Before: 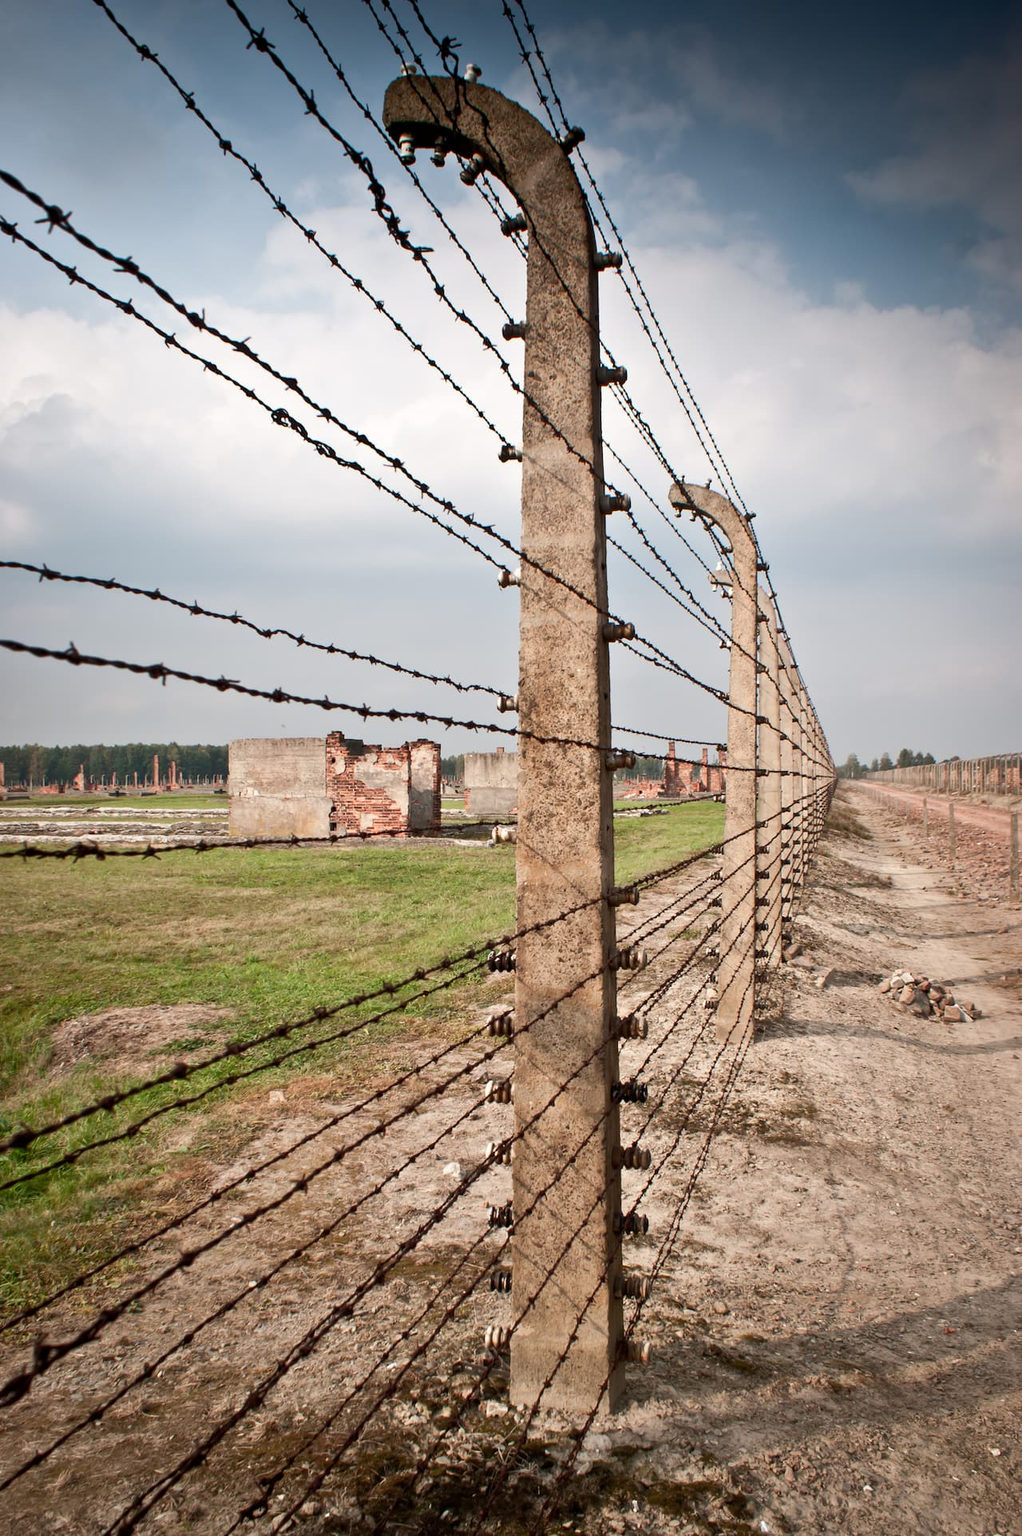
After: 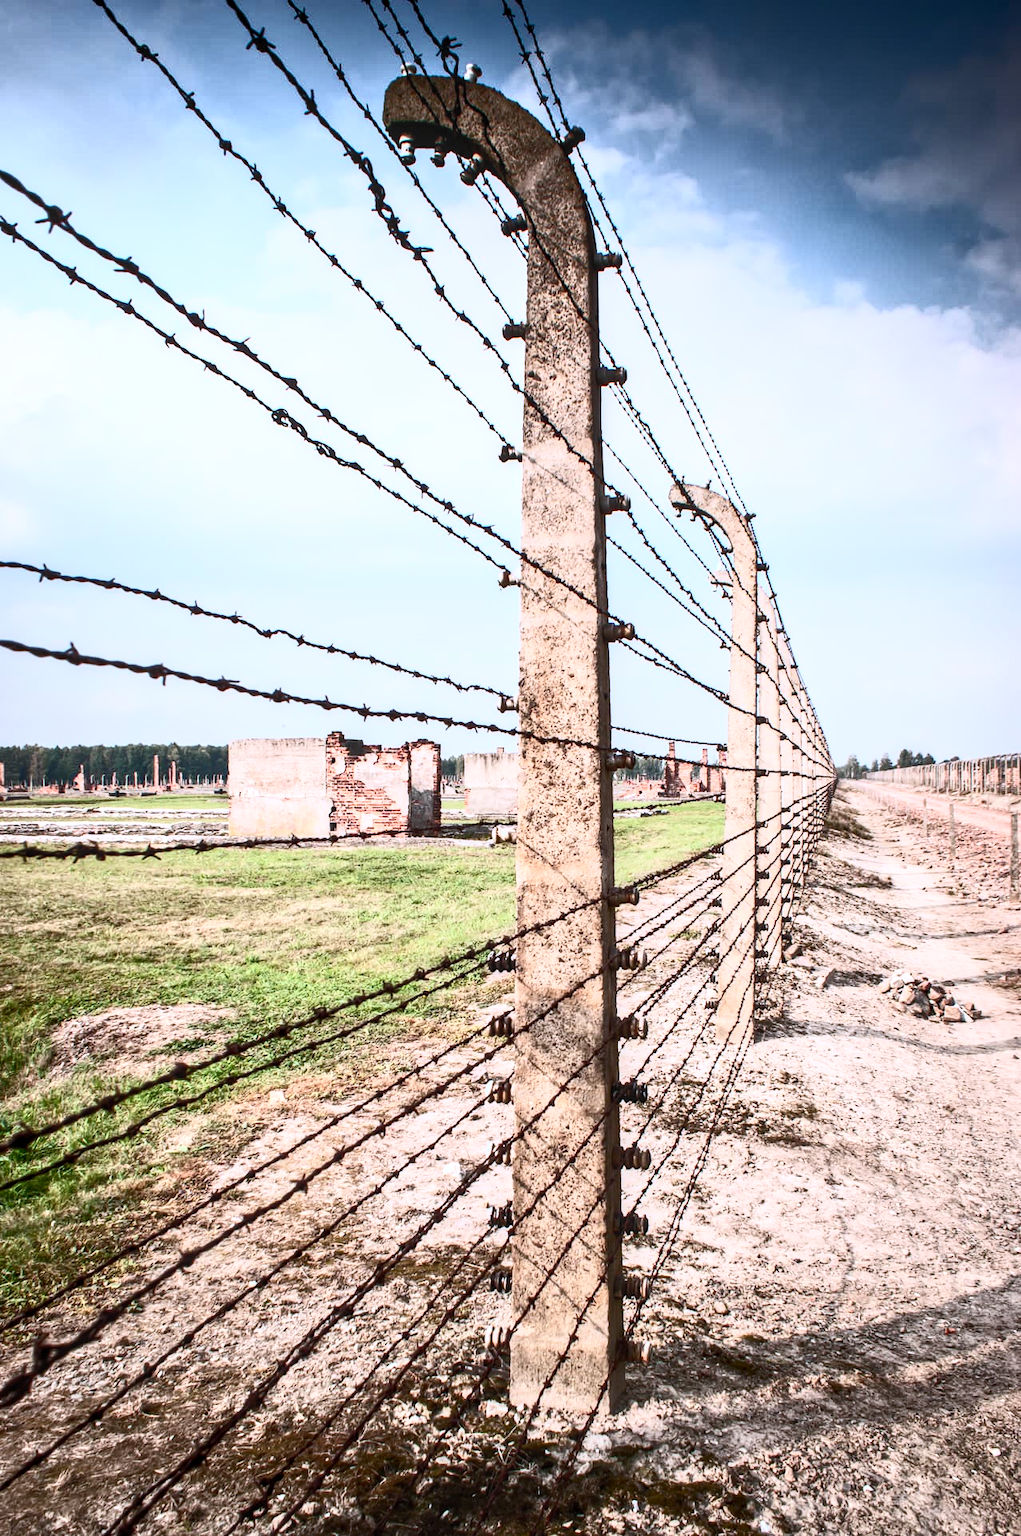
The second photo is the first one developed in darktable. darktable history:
color calibration: illuminant as shot in camera, x 0.37, y 0.382, temperature 4317.3 K
contrast brightness saturation: contrast 0.62, brightness 0.359, saturation 0.145
local contrast: highlights 54%, shadows 52%, detail 130%, midtone range 0.447
